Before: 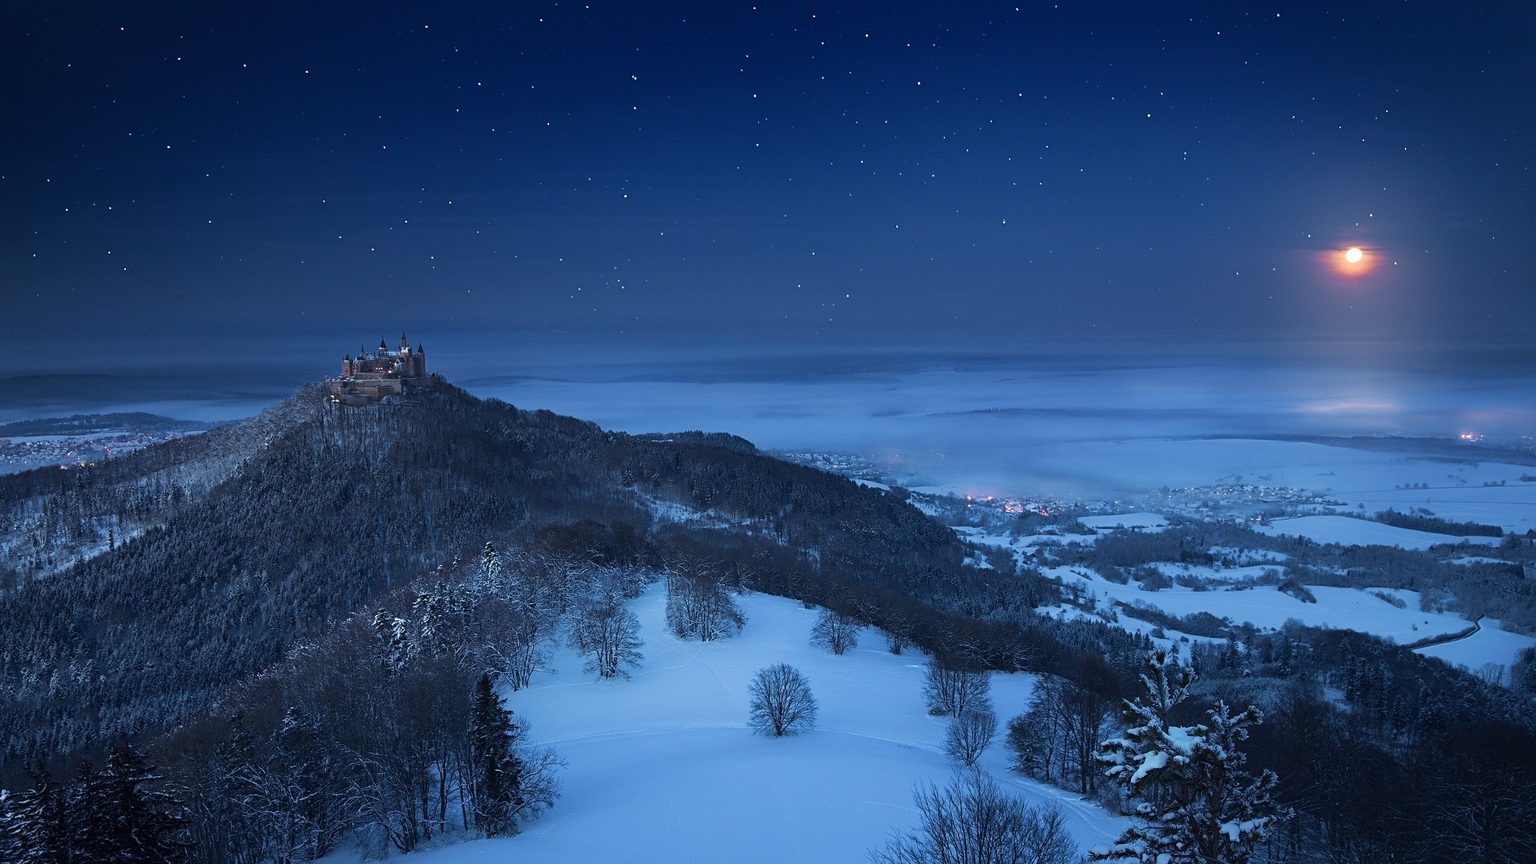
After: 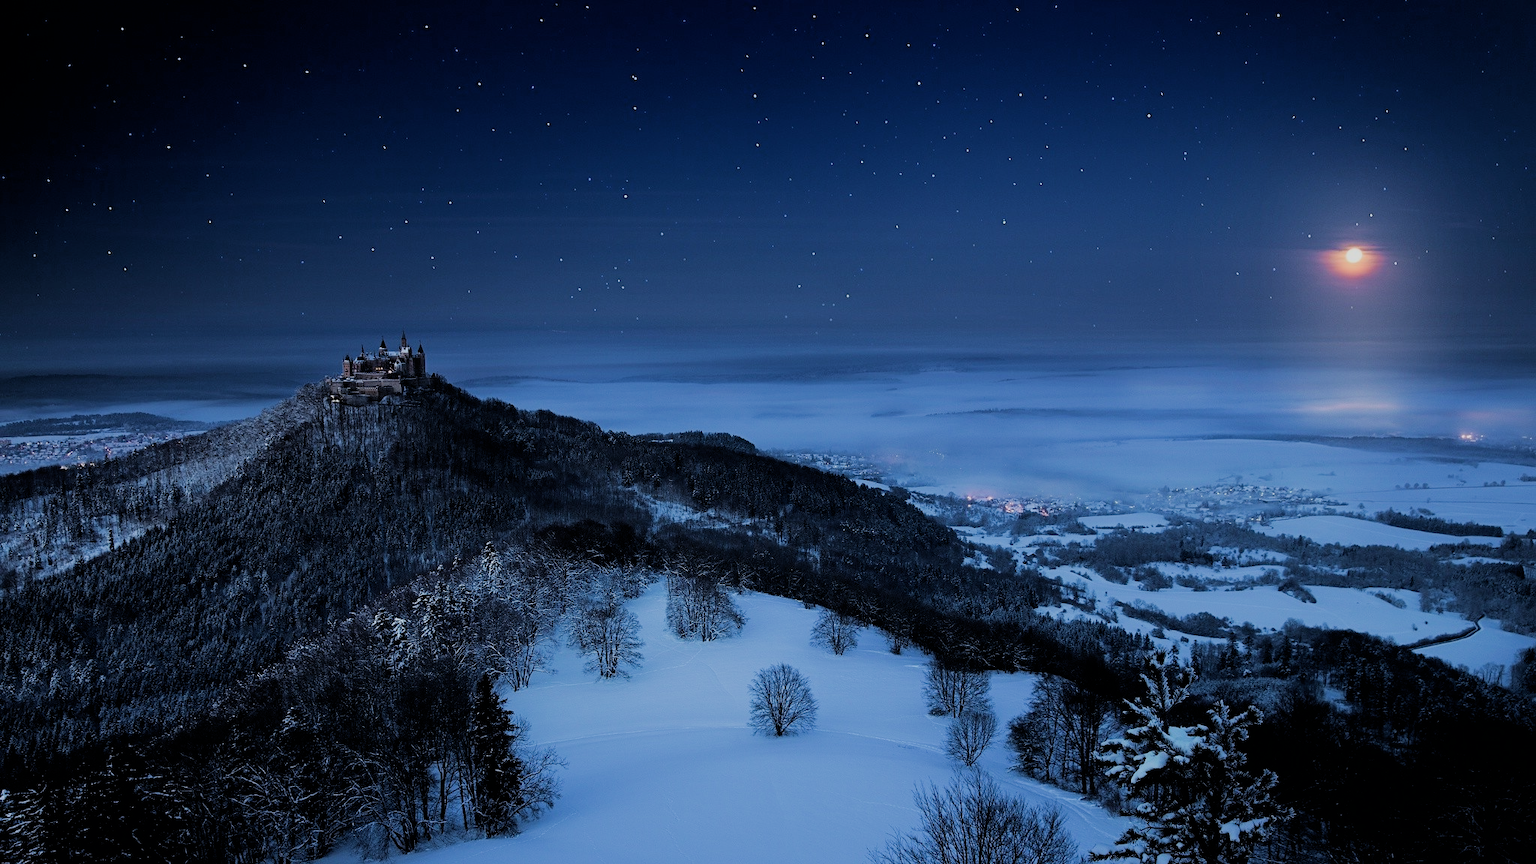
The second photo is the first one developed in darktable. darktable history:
filmic rgb: black relative exposure -2.94 EV, white relative exposure 4.56 EV, hardness 1.7, contrast 1.243
